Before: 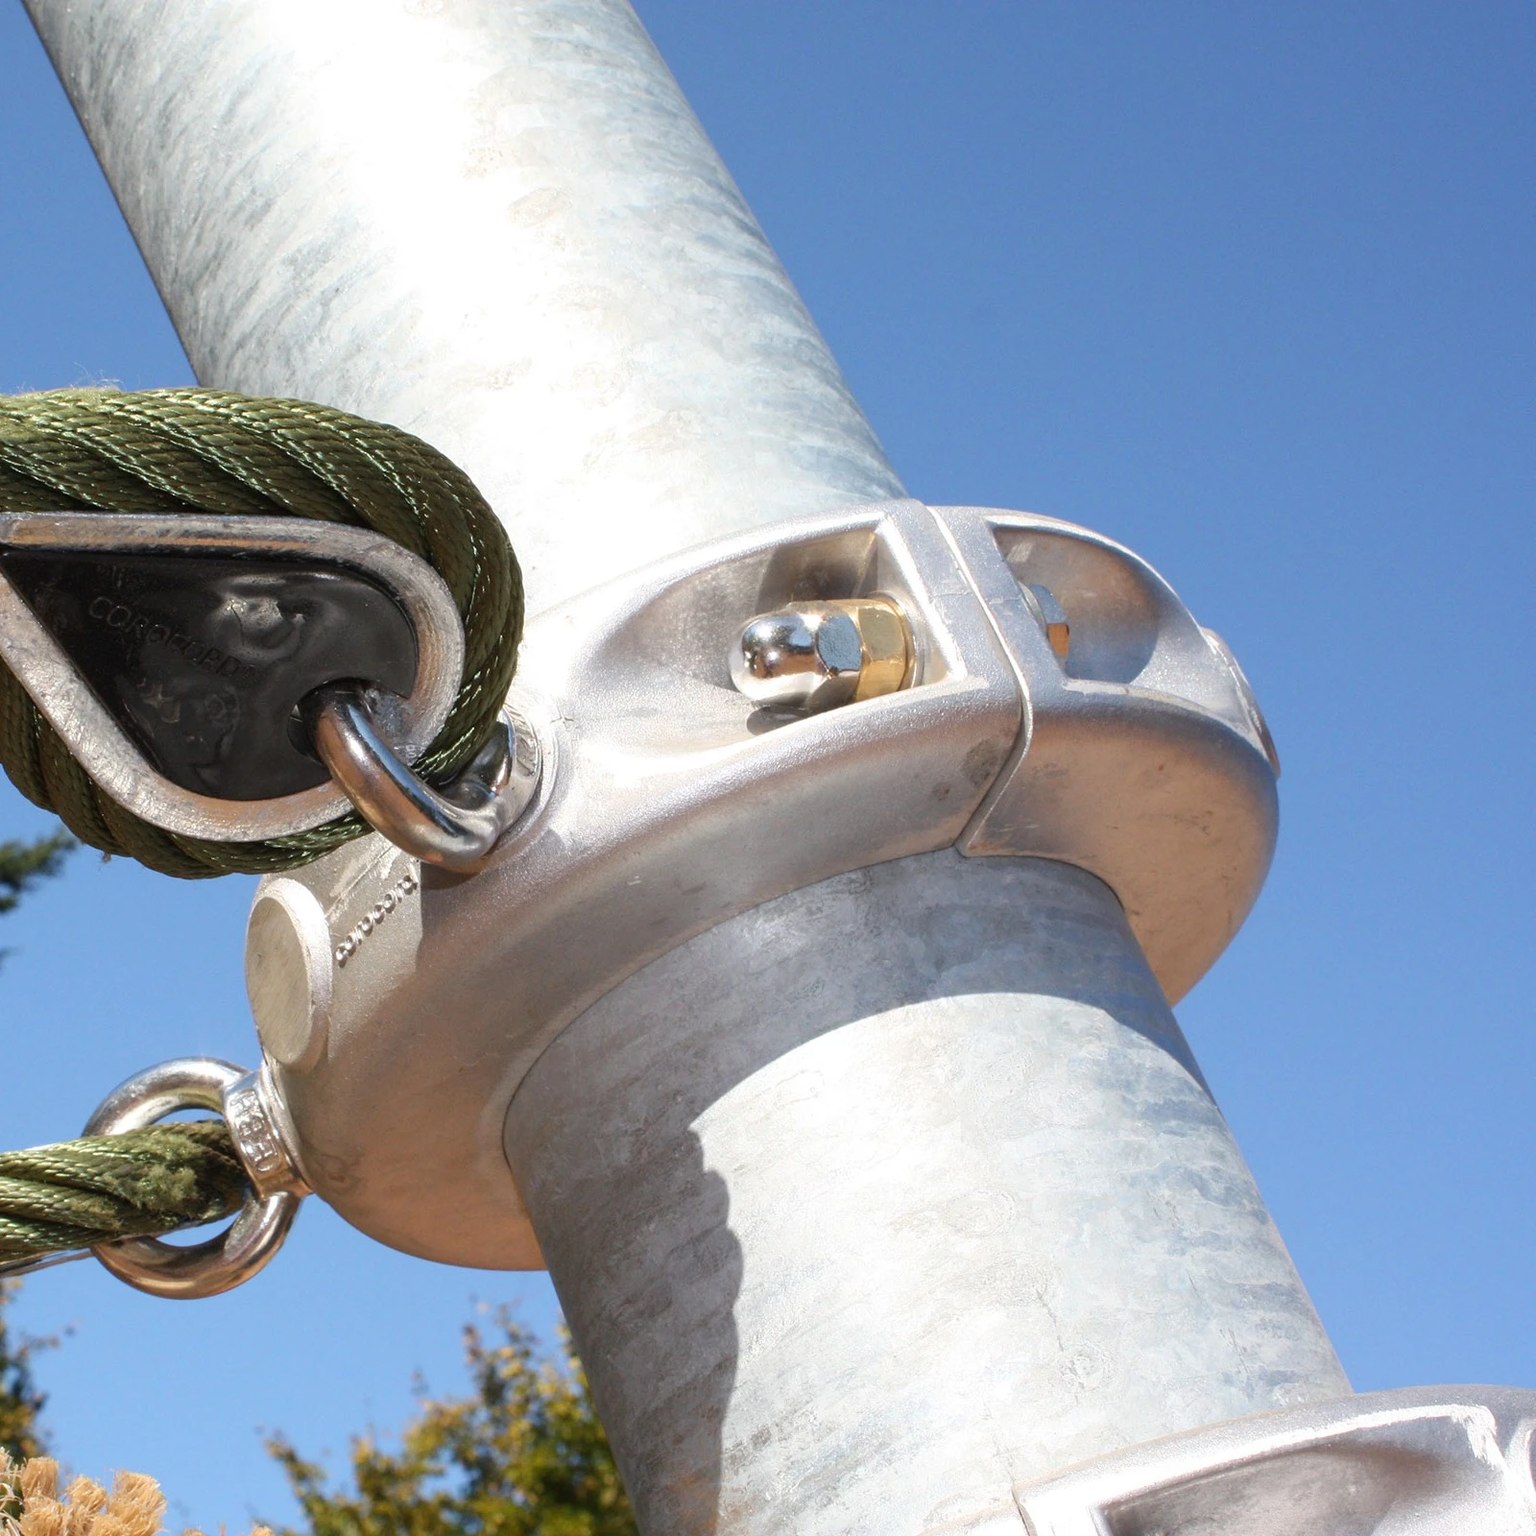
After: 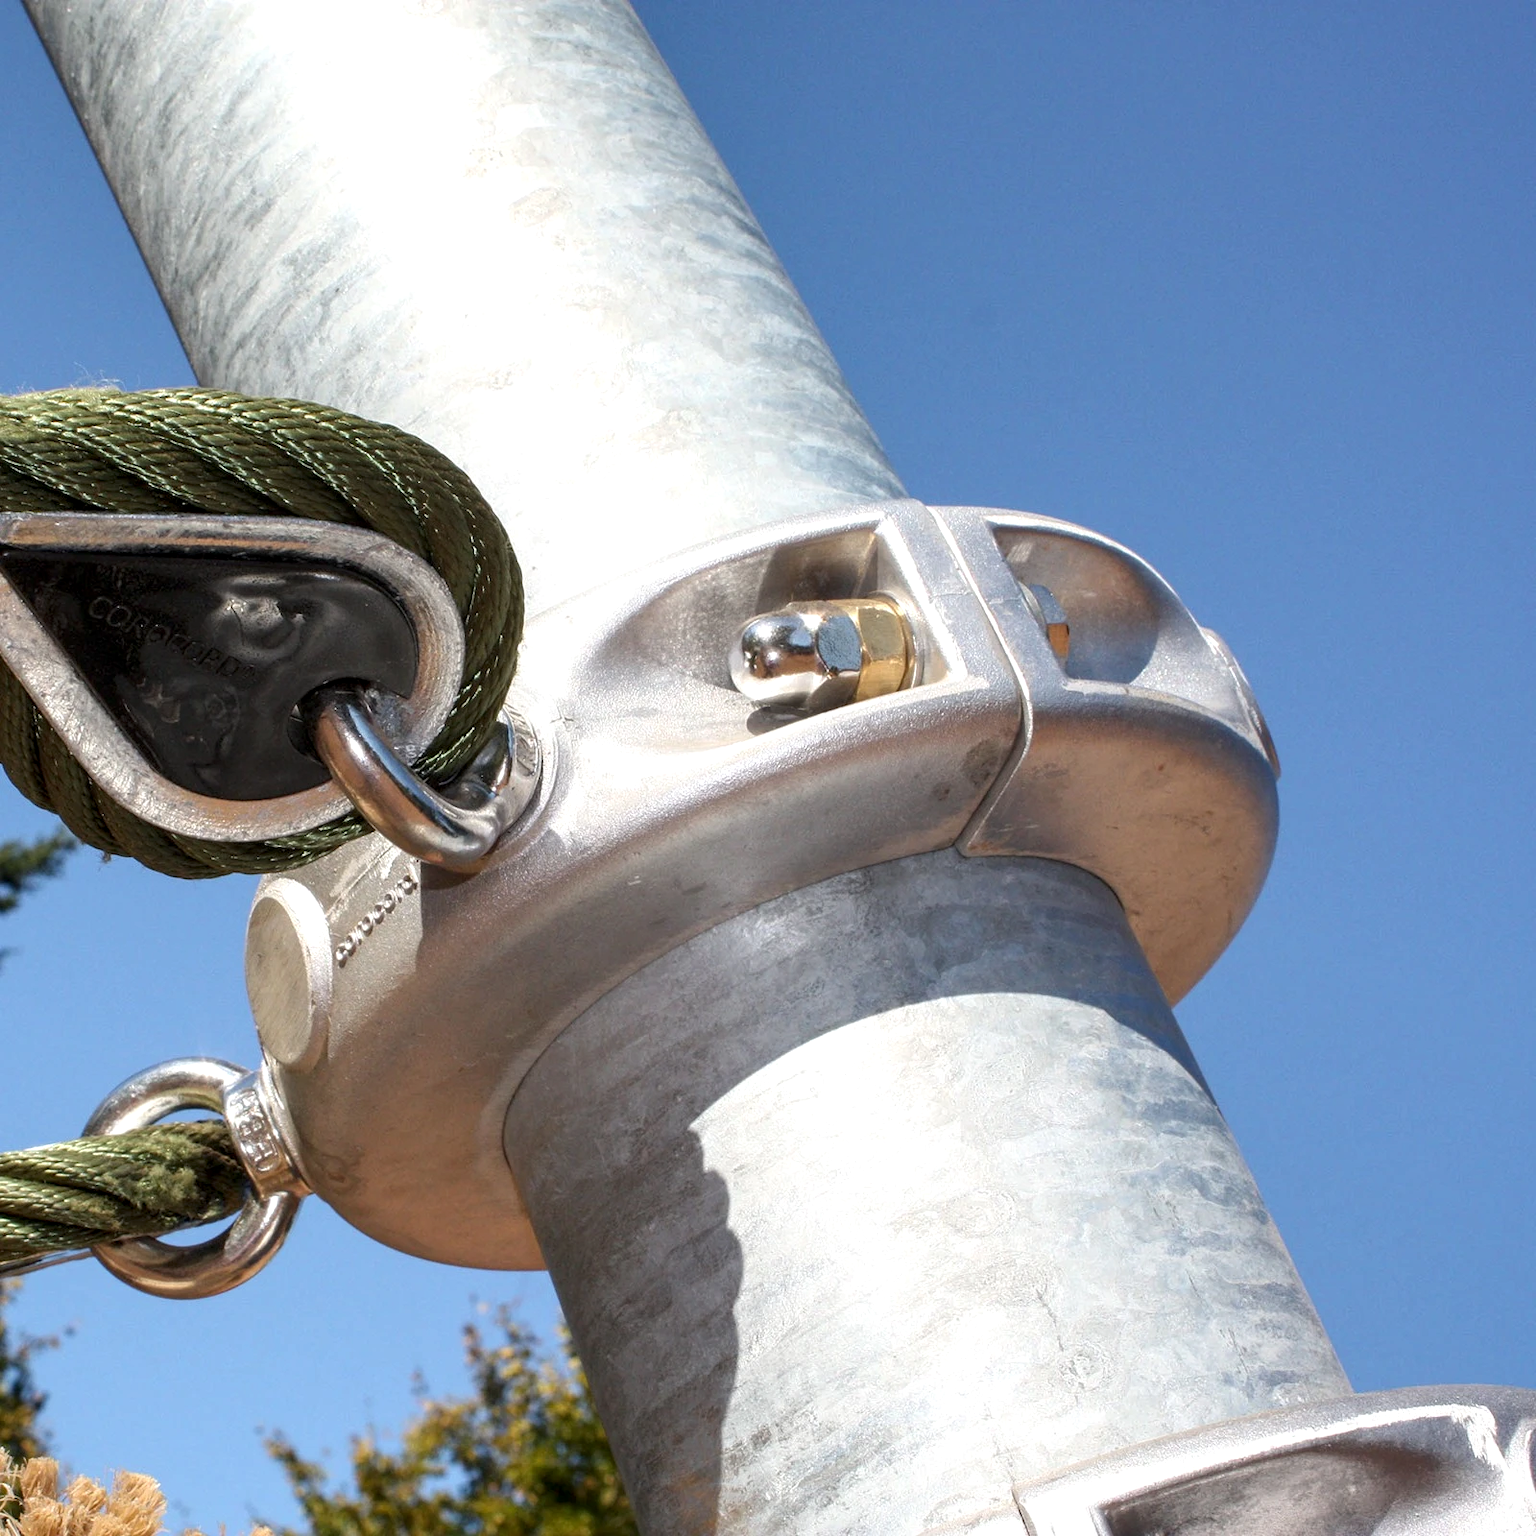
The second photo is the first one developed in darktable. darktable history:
shadows and highlights: radius 337.14, shadows 28.8, soften with gaussian
local contrast: highlights 84%, shadows 83%
